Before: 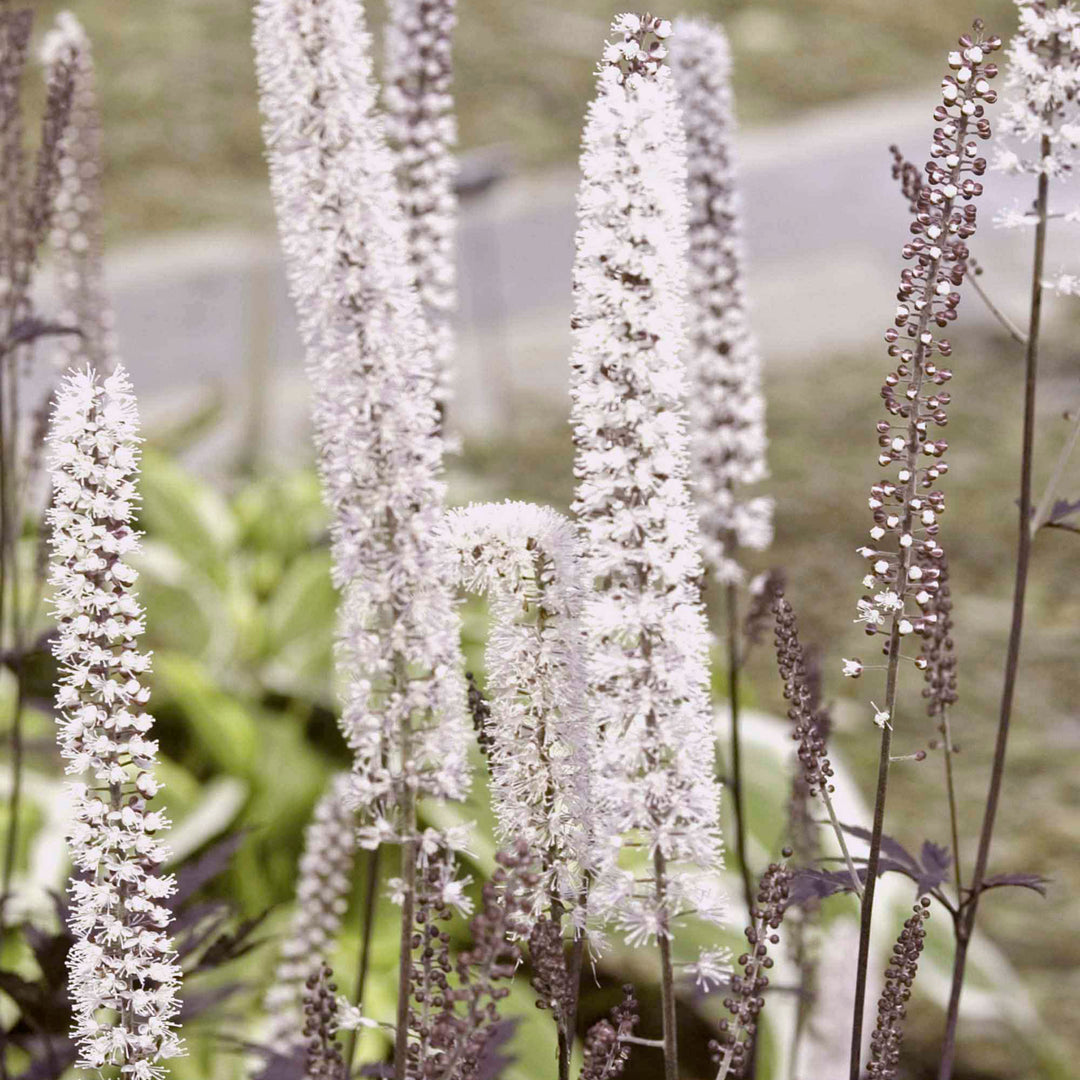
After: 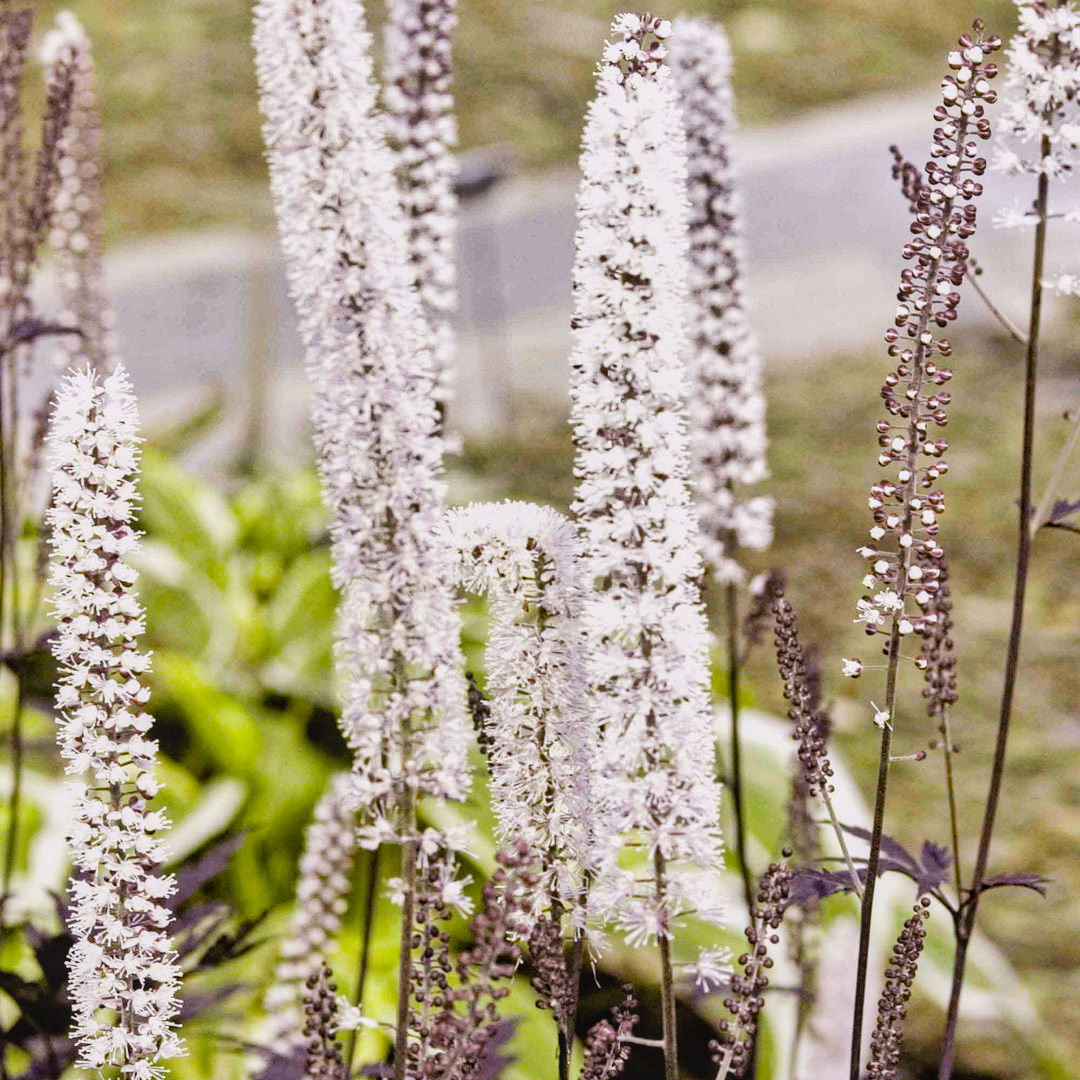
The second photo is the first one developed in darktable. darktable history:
shadows and highlights: highlights color adjustment 0.03%, soften with gaussian
filmic rgb: black relative exposure -5.13 EV, white relative exposure 3.53 EV, hardness 3.17, contrast 1.186, highlights saturation mix -49.75%
color balance rgb: shadows lift › chroma 1.04%, shadows lift › hue 215.45°, highlights gain › chroma 0.228%, highlights gain › hue 332.43°, linear chroma grading › global chroma 14.408%, perceptual saturation grading › global saturation 14.617%
local contrast: detail 109%
haze removal: compatibility mode true, adaptive false
exposure: black level correction 0, exposure 0.499 EV, compensate highlight preservation false
